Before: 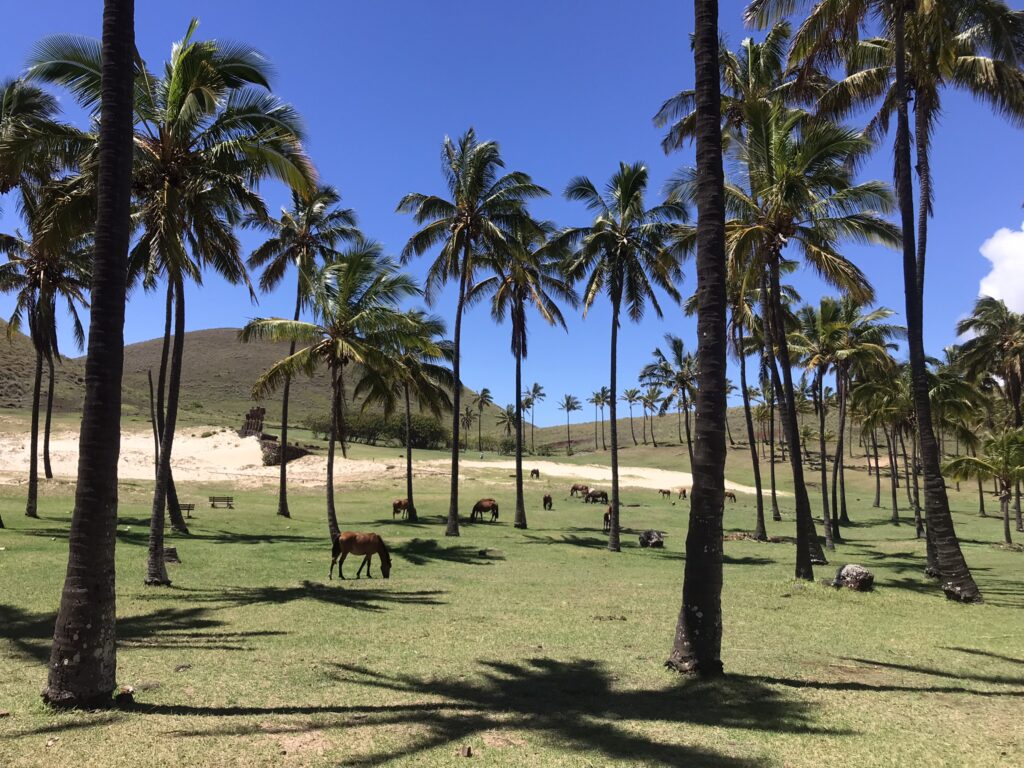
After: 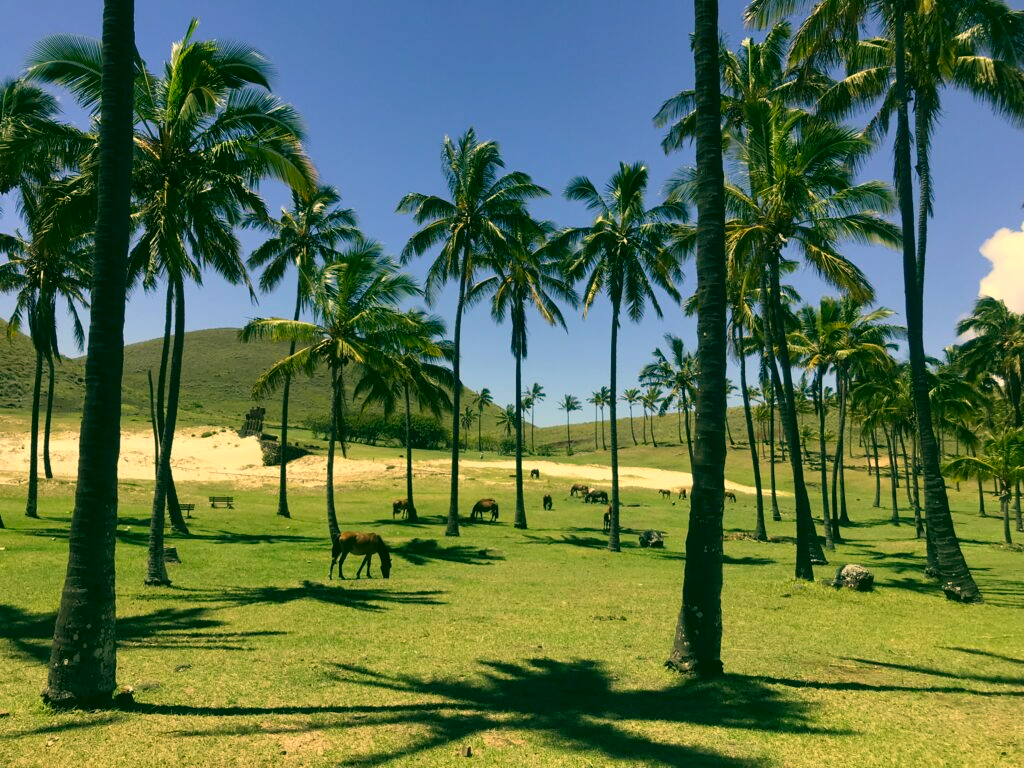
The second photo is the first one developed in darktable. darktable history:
color correction: highlights a* 5.64, highlights b* 32.79, shadows a* -26.51, shadows b* 4
shadows and highlights: shadows 35.77, highlights -34.8, soften with gaussian
